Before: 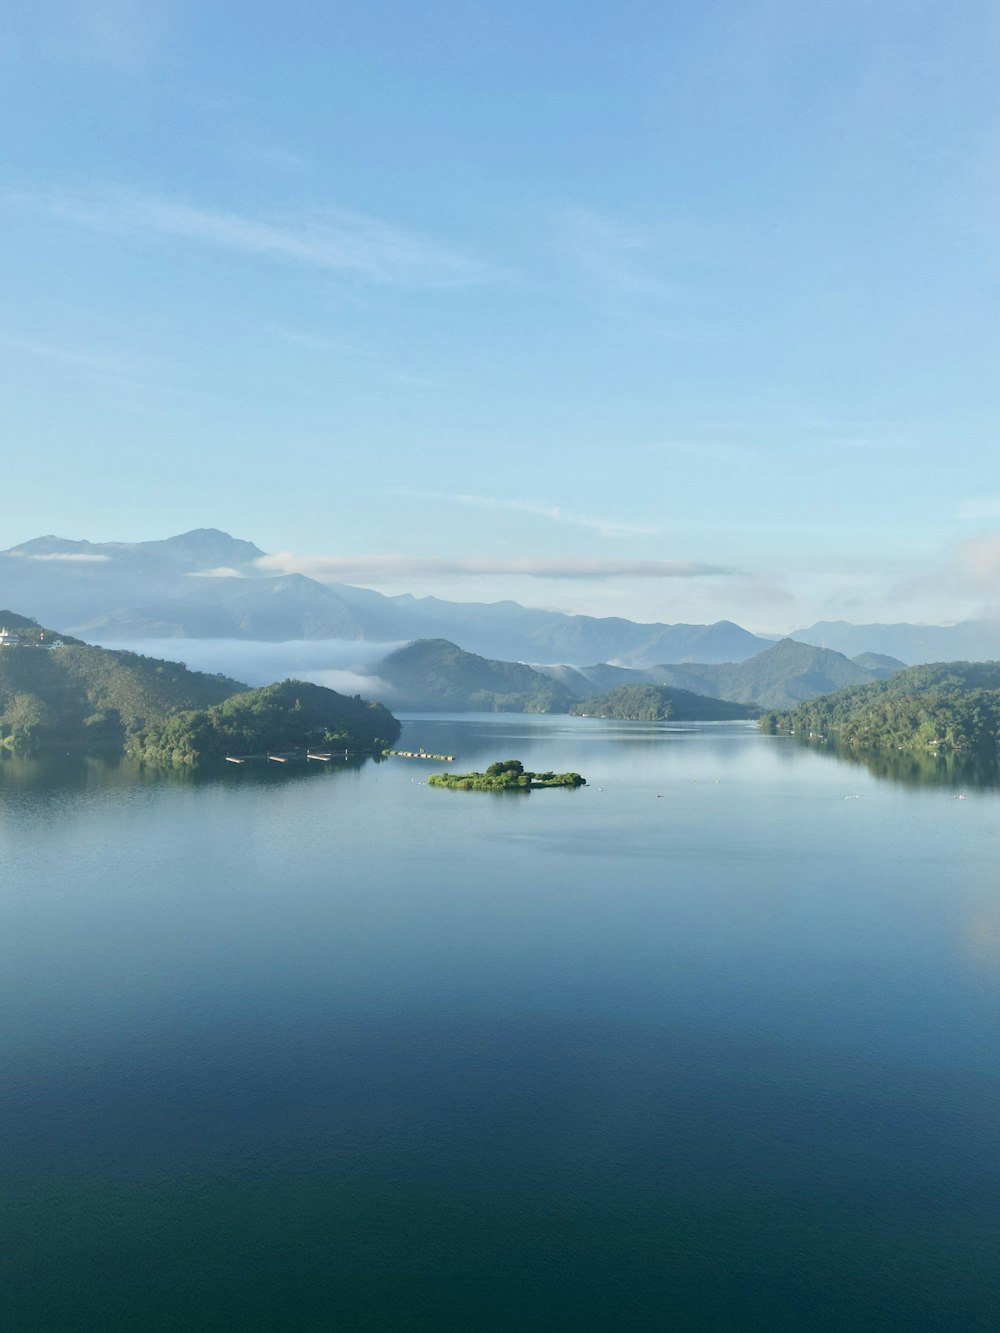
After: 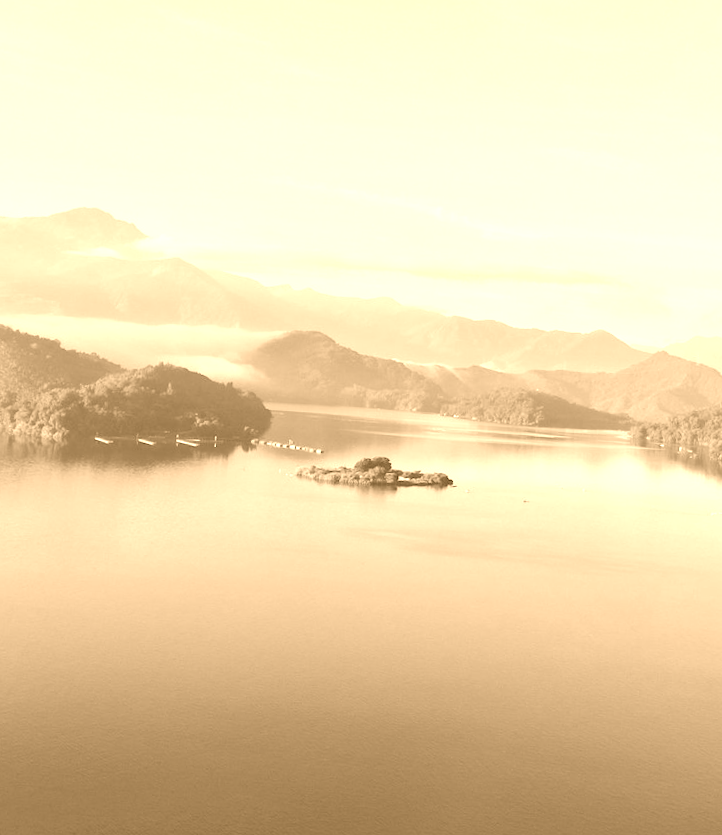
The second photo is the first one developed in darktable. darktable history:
crop and rotate: angle -3.37°, left 9.79%, top 20.73%, right 12.42%, bottom 11.82%
colorize: hue 28.8°, source mix 100%
